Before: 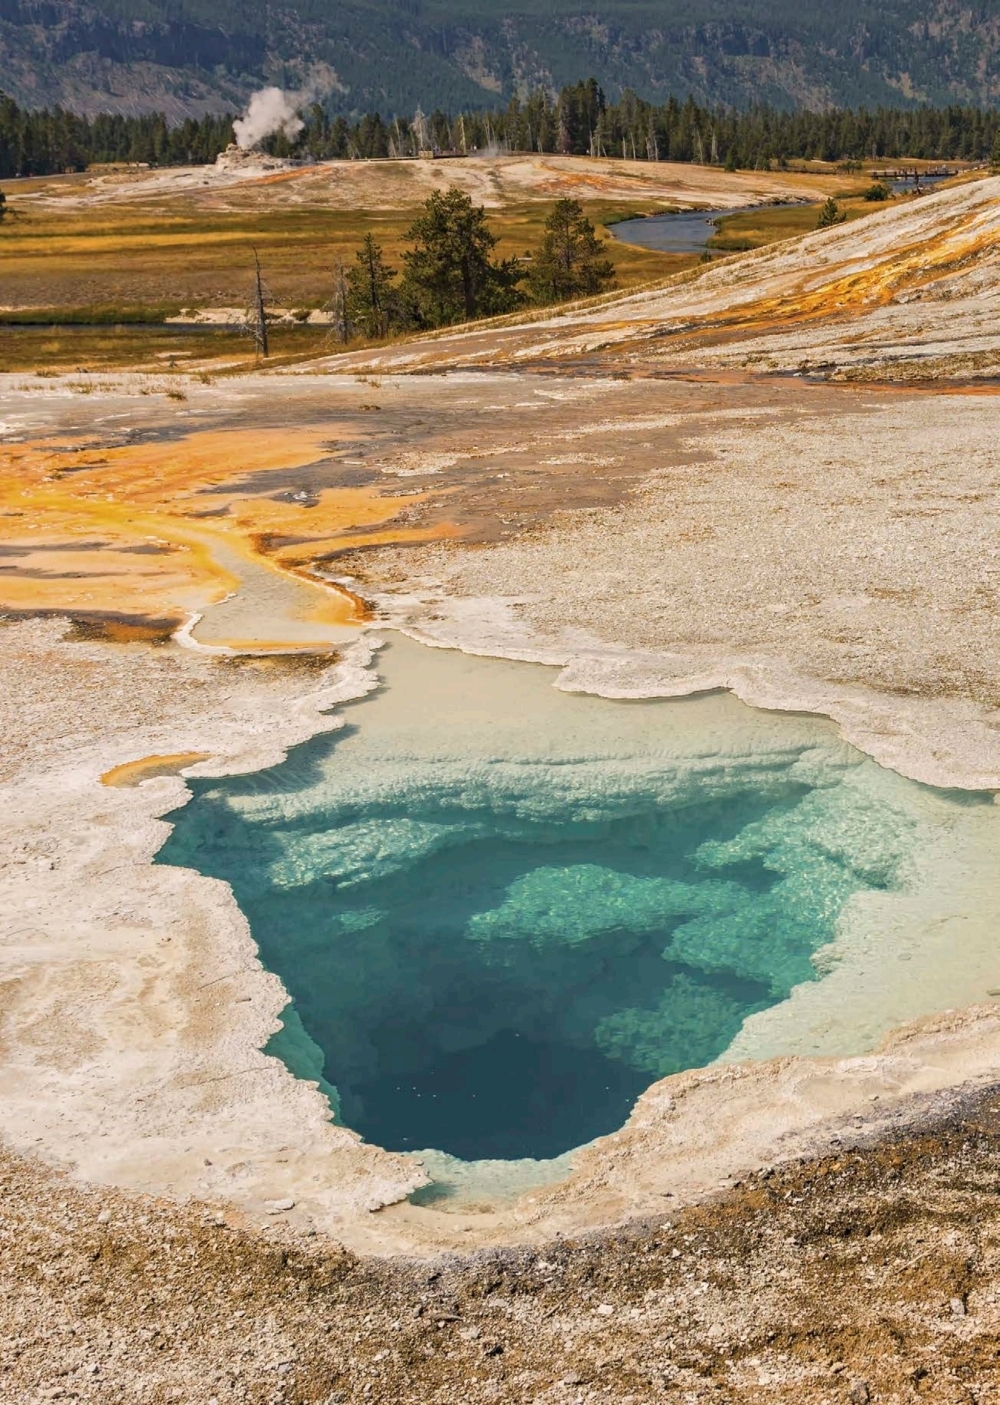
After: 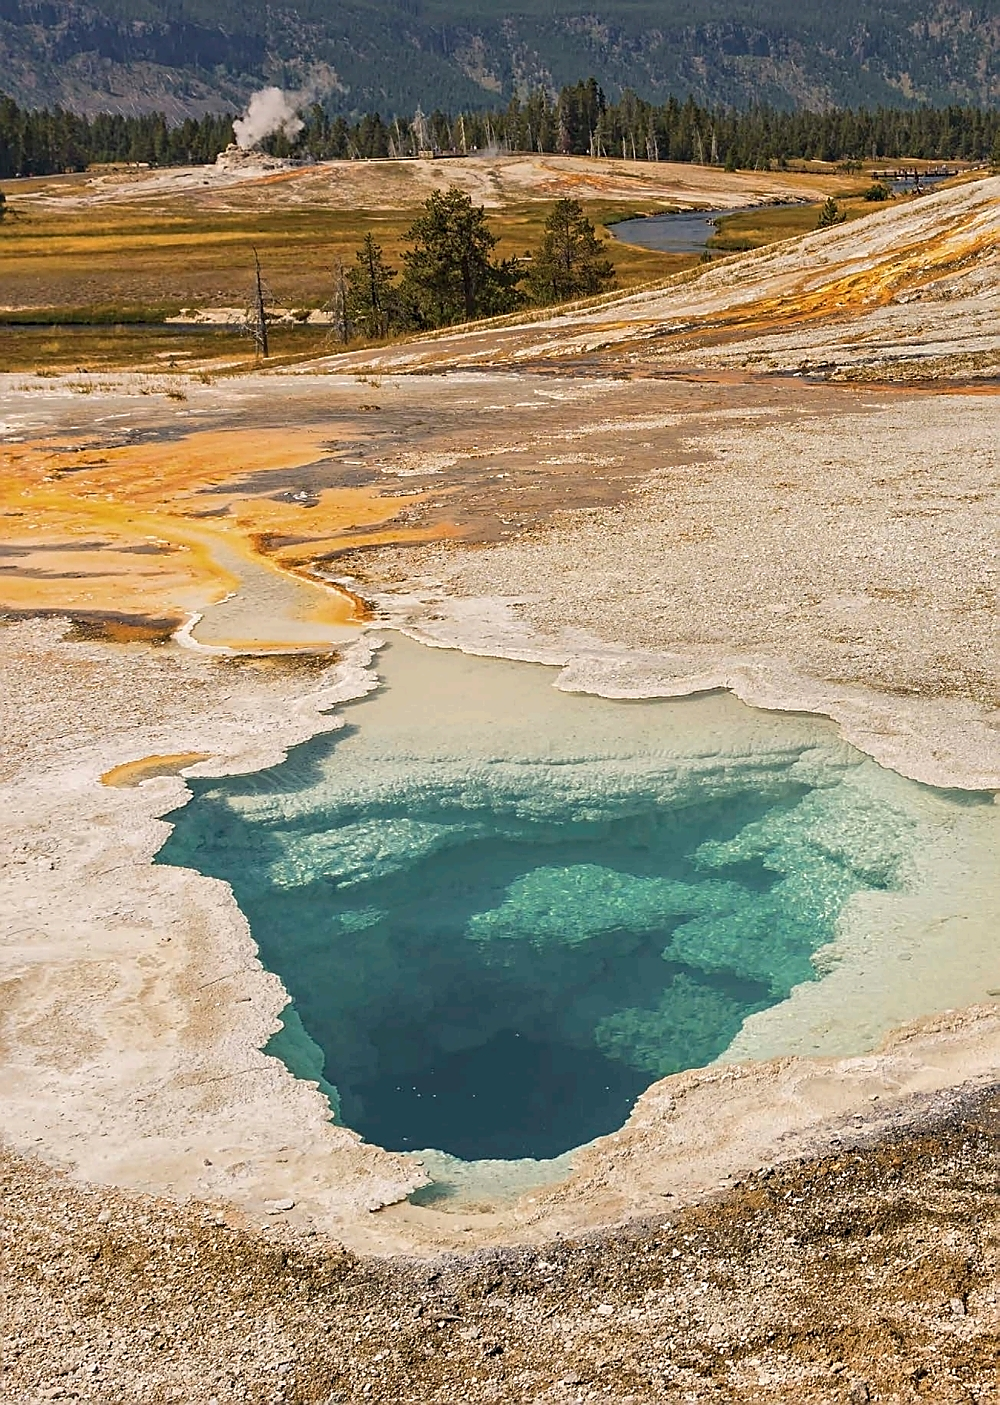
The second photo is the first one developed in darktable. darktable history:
sharpen: radius 1.35, amount 1.242, threshold 0.656
